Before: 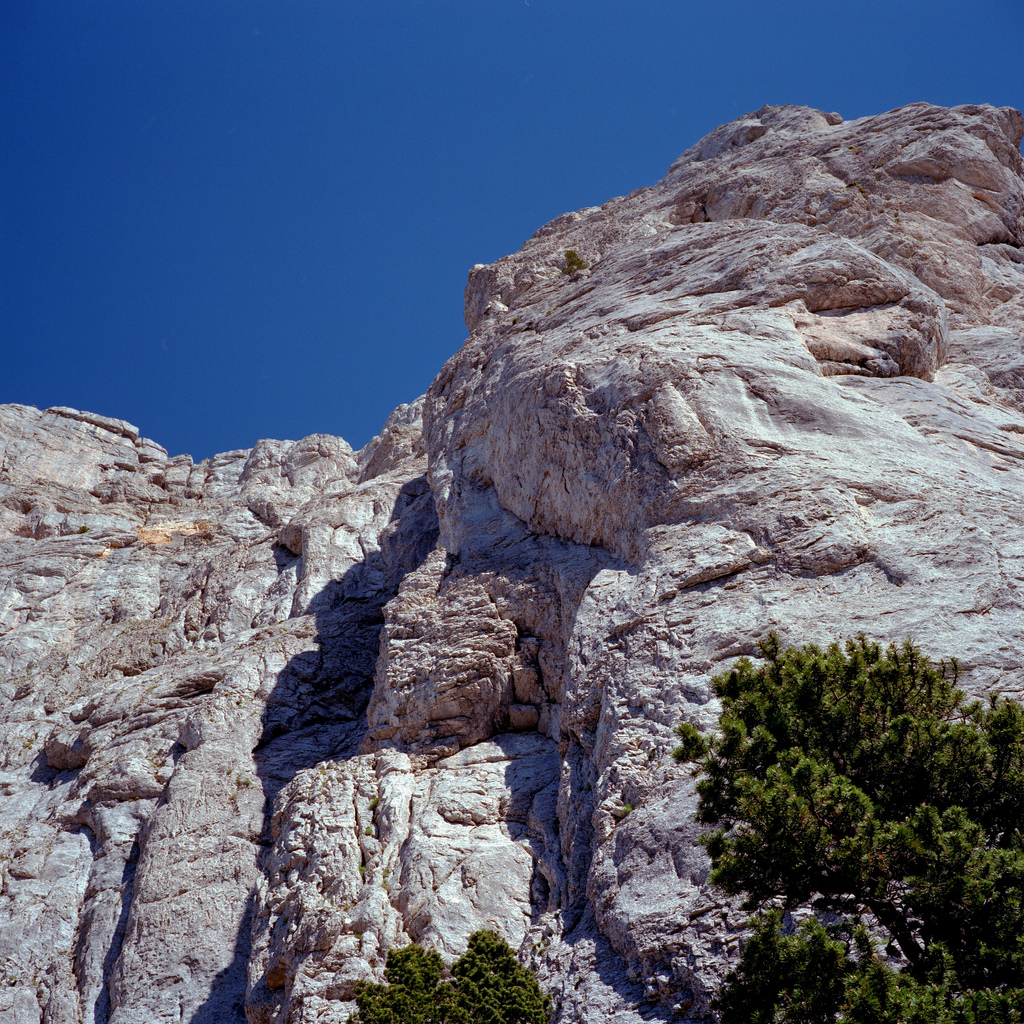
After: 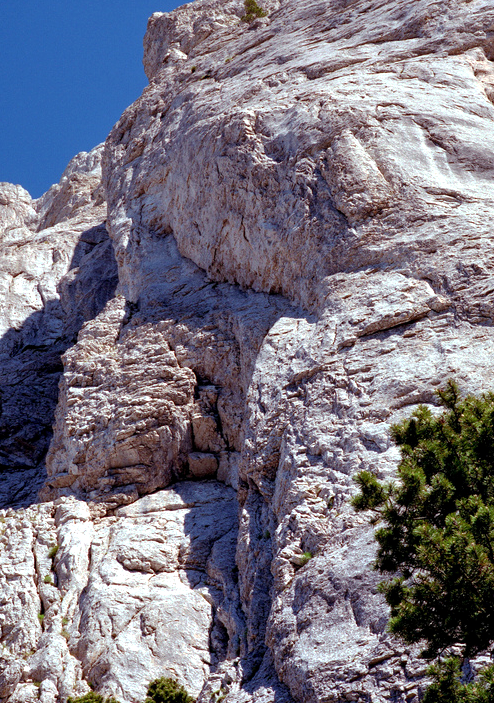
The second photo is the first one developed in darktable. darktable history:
exposure: black level correction 0.001, exposure 0.5 EV, compensate exposure bias true, compensate highlight preservation false
crop: left 31.379%, top 24.658%, right 20.326%, bottom 6.628%
